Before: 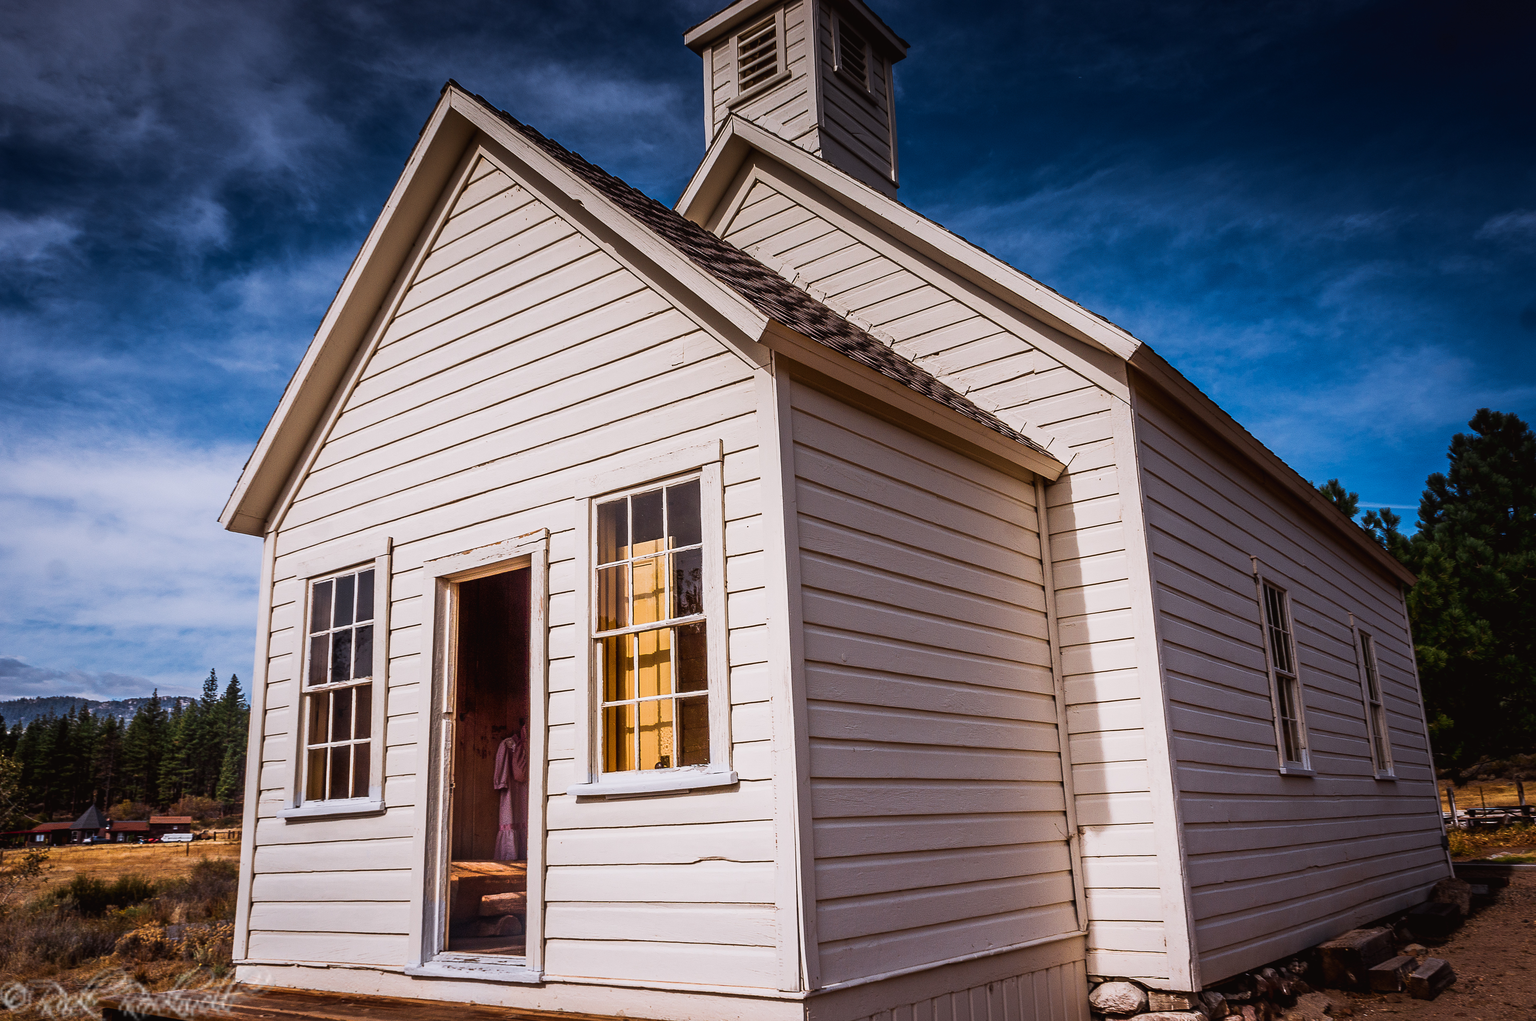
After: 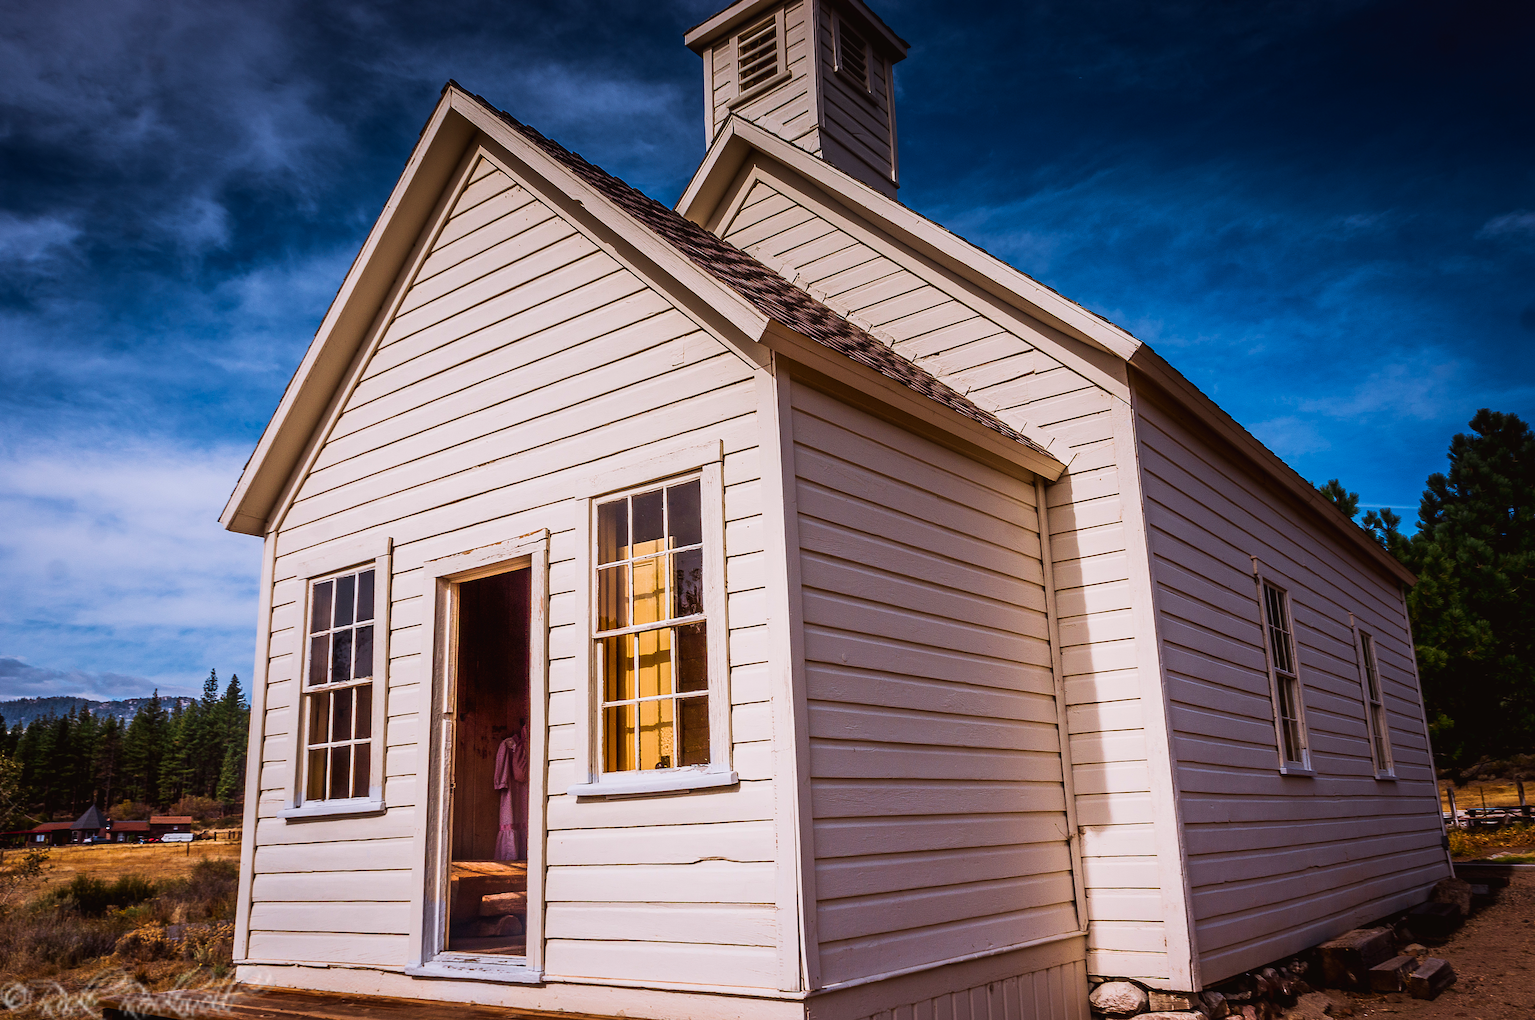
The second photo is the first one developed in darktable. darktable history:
velvia: on, module defaults
contrast brightness saturation: saturation 0.133
